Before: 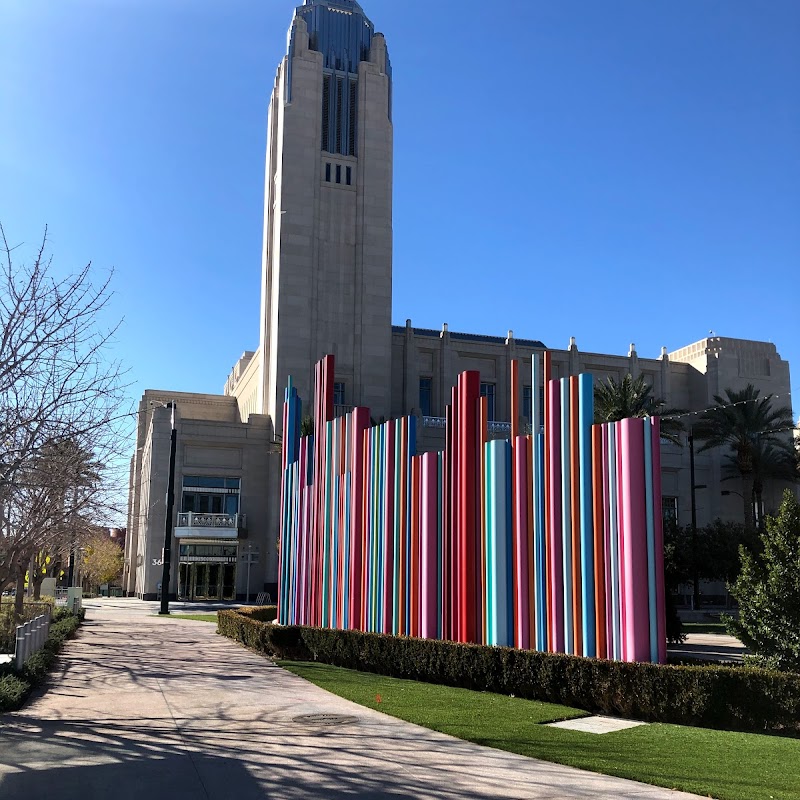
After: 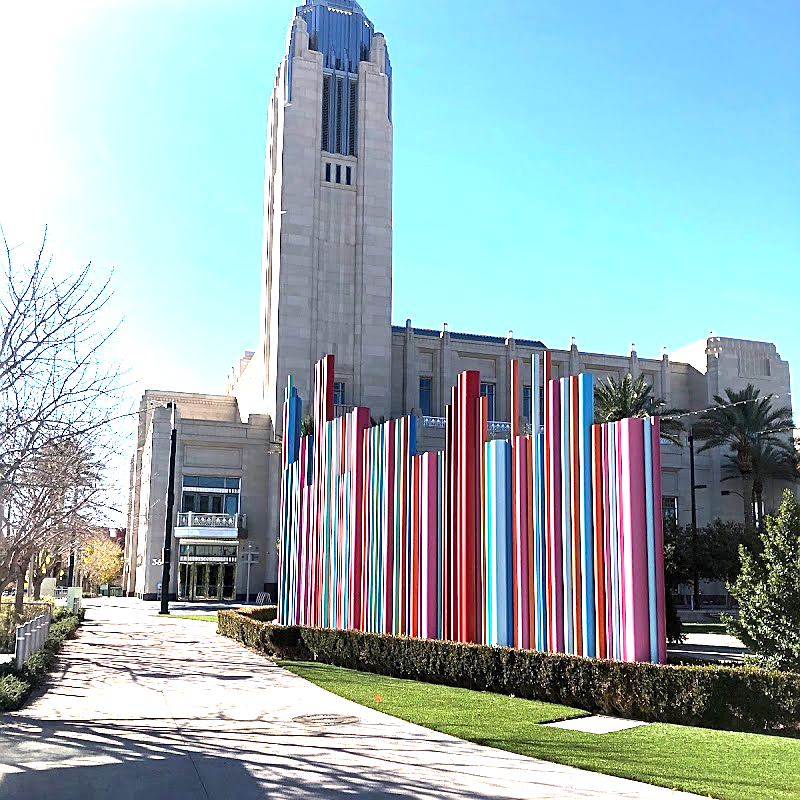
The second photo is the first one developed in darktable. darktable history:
contrast brightness saturation: saturation -0.04
exposure: black level correction 0, exposure 1.741 EV, compensate exposure bias true, compensate highlight preservation false
sharpen: on, module defaults
